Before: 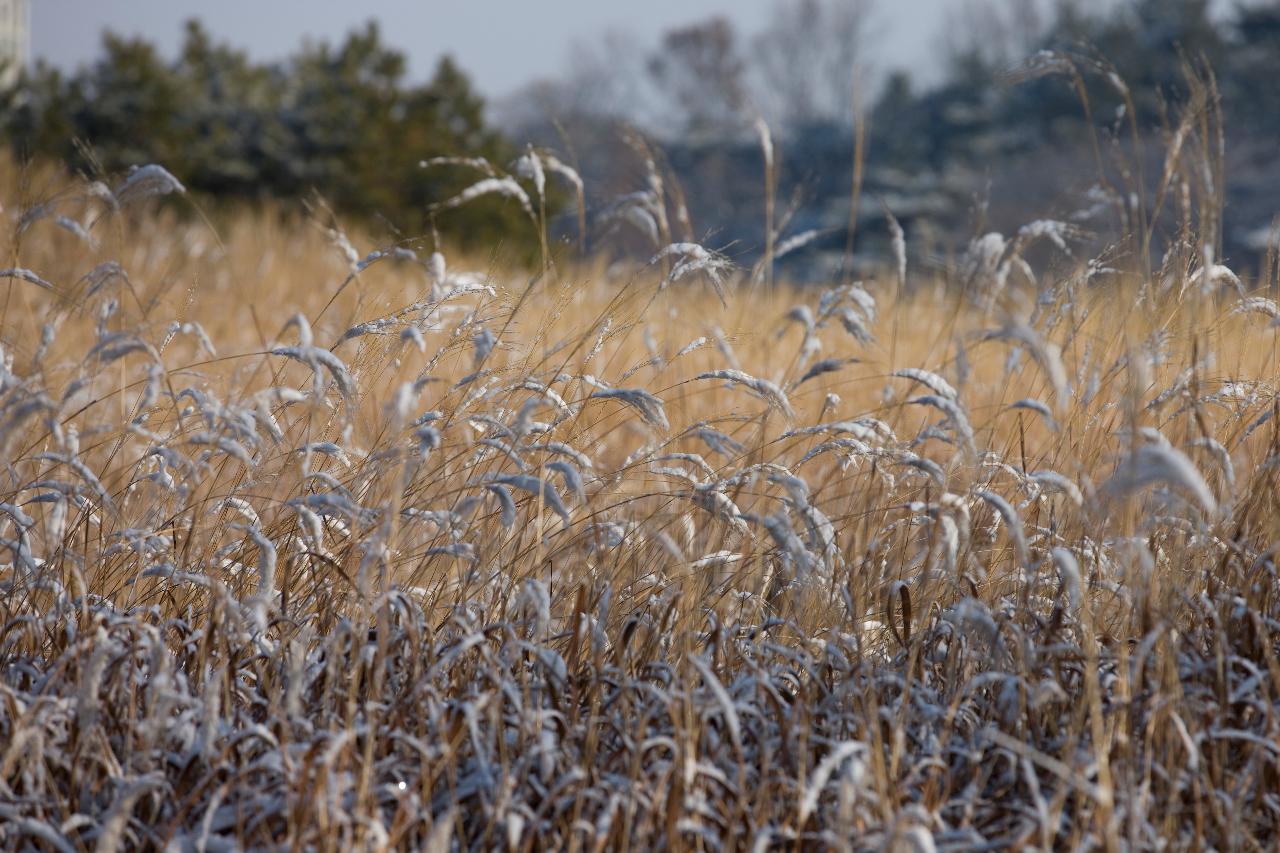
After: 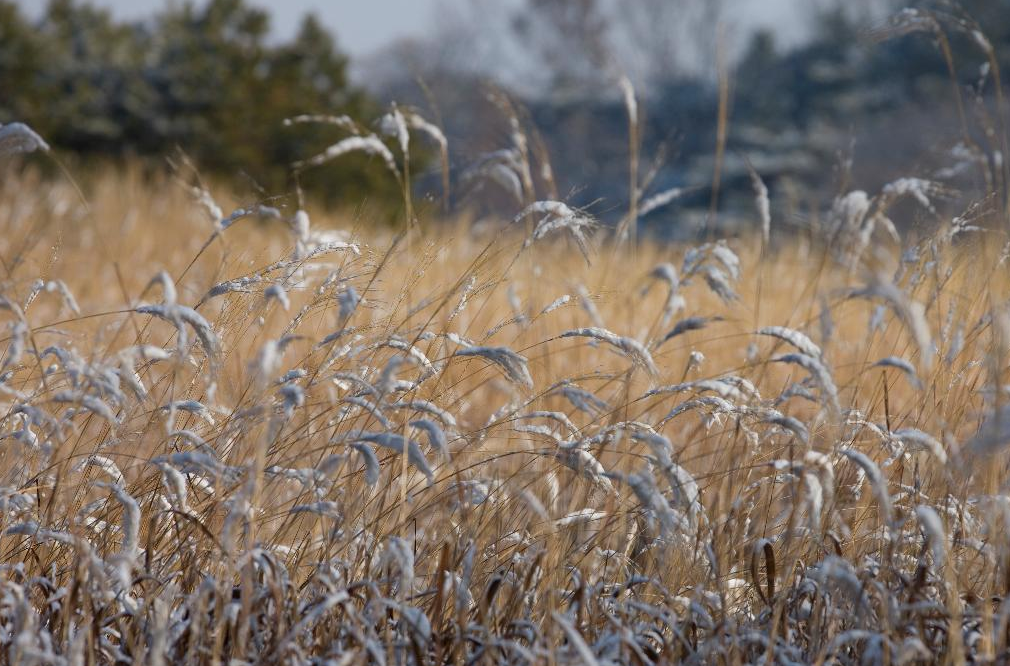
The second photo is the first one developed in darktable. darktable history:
crop and rotate: left 10.664%, top 5.003%, right 10.361%, bottom 16.814%
